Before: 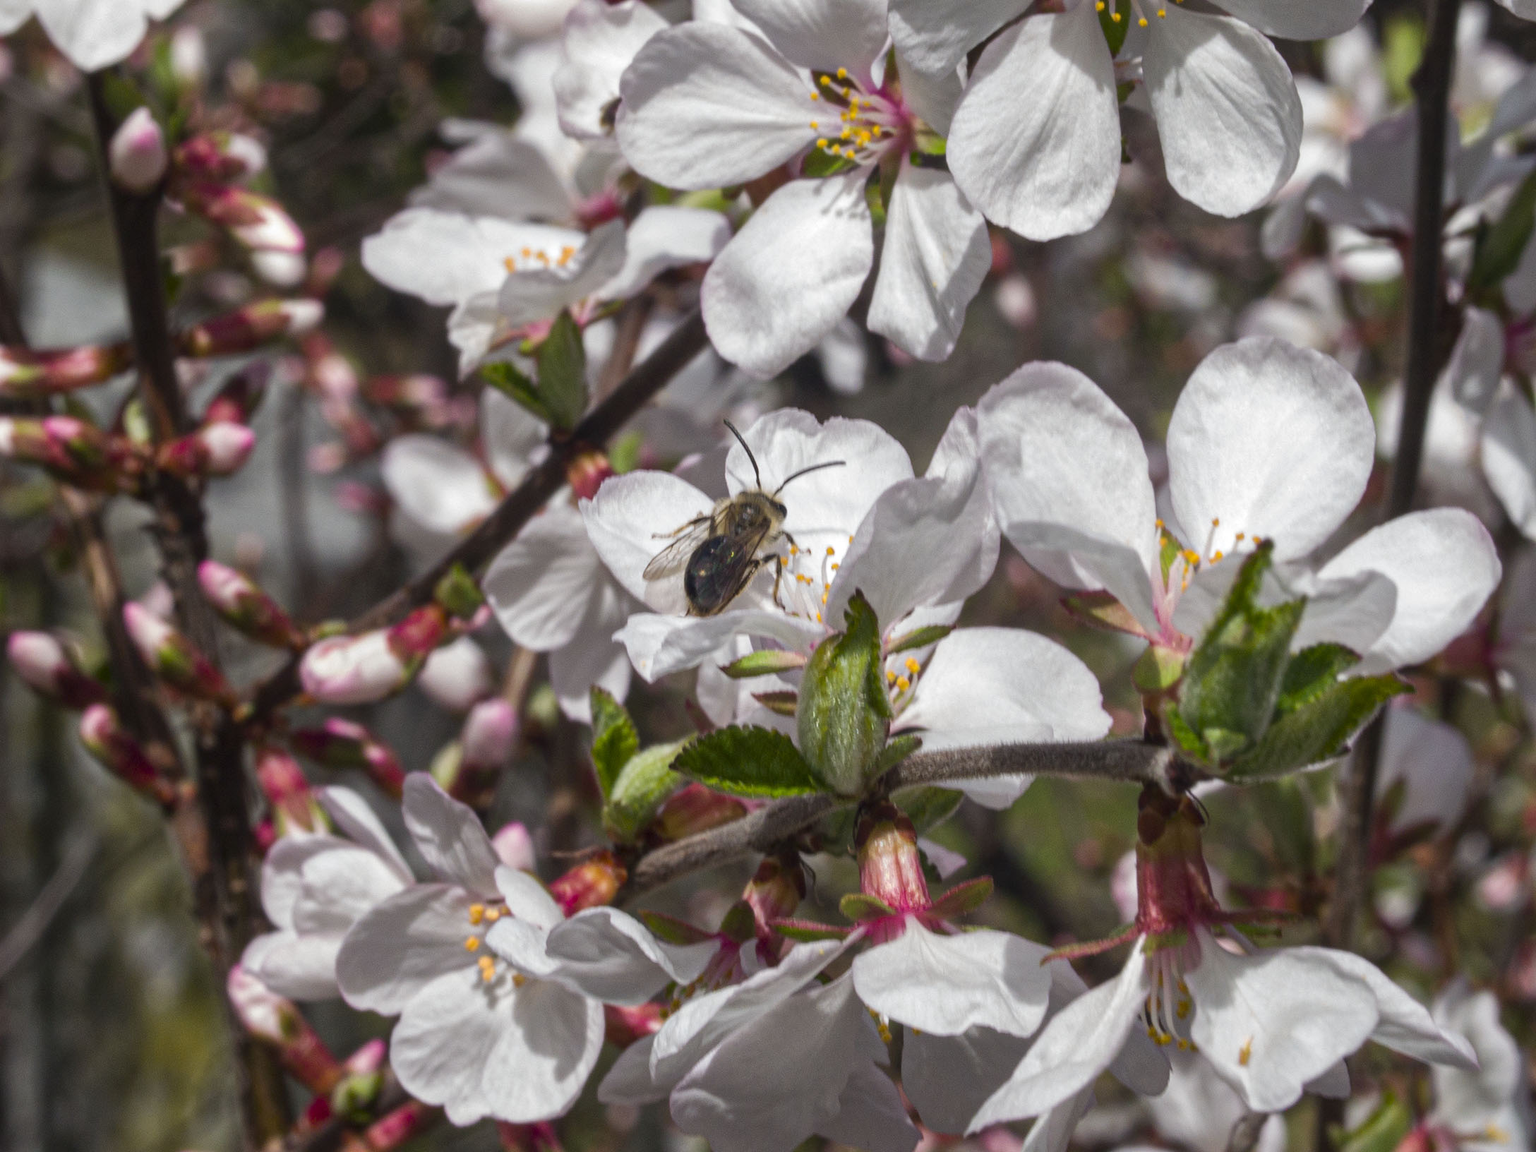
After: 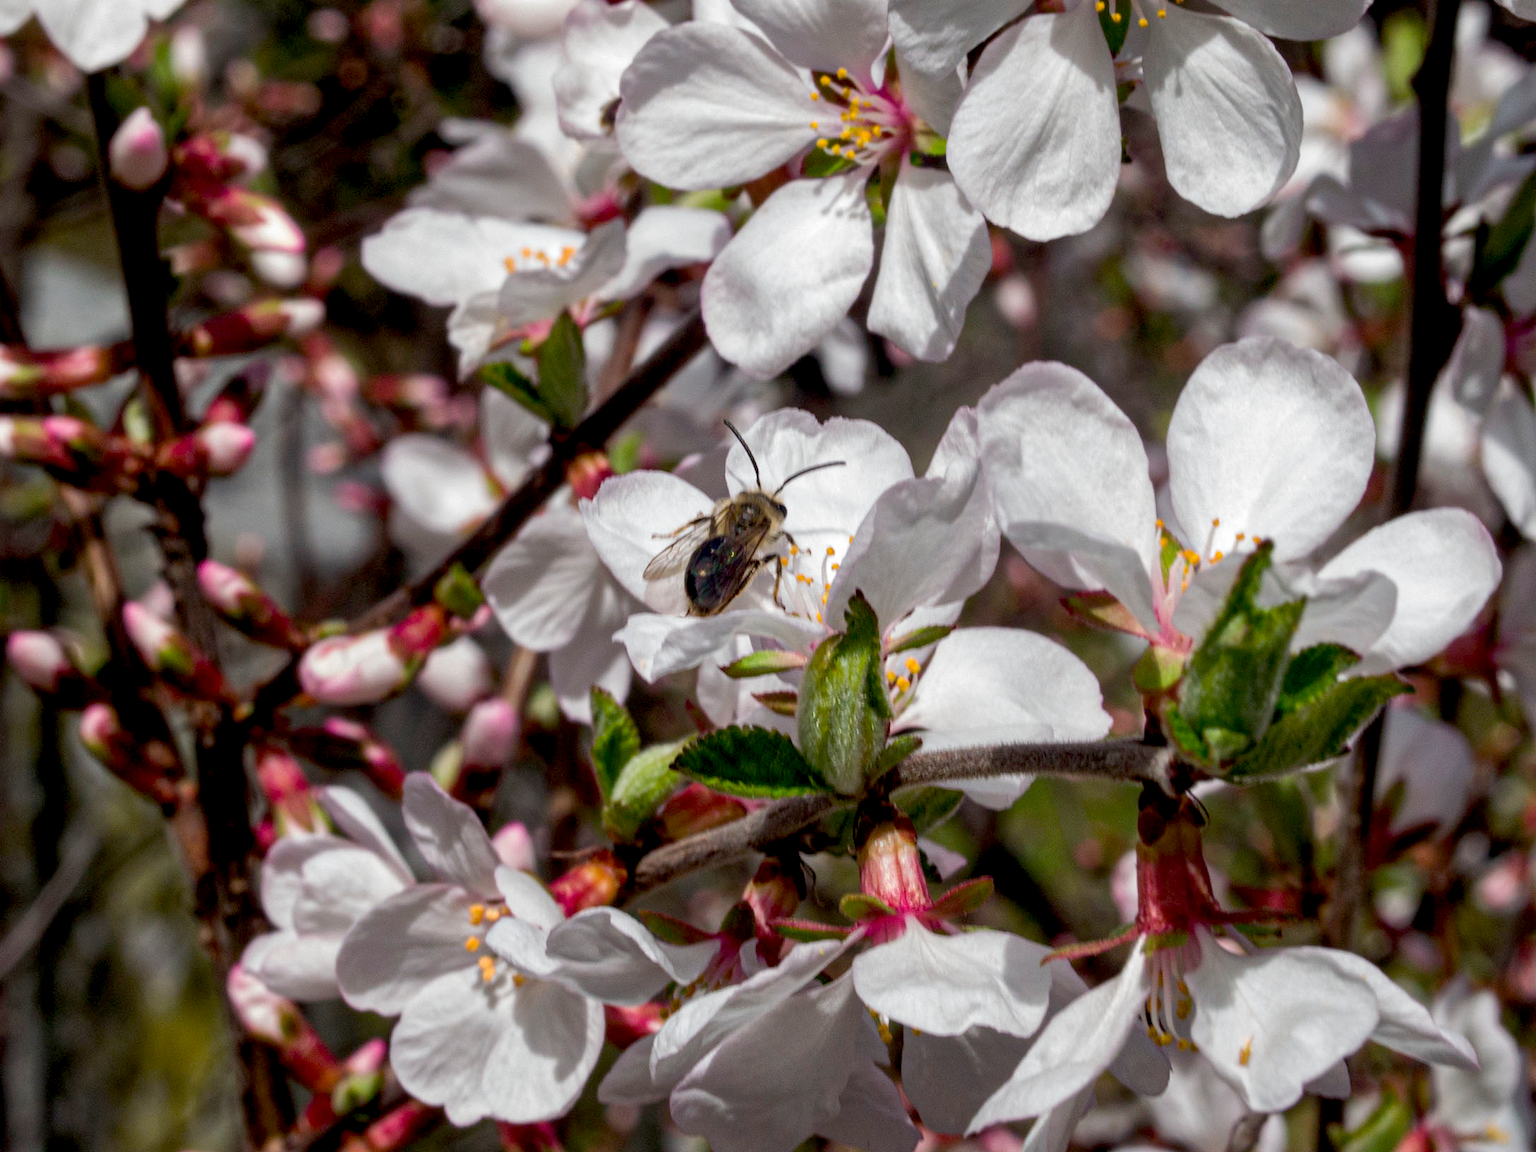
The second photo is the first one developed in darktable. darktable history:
exposure: black level correction 0.017, exposure -0.009 EV, compensate exposure bias true, compensate highlight preservation false
